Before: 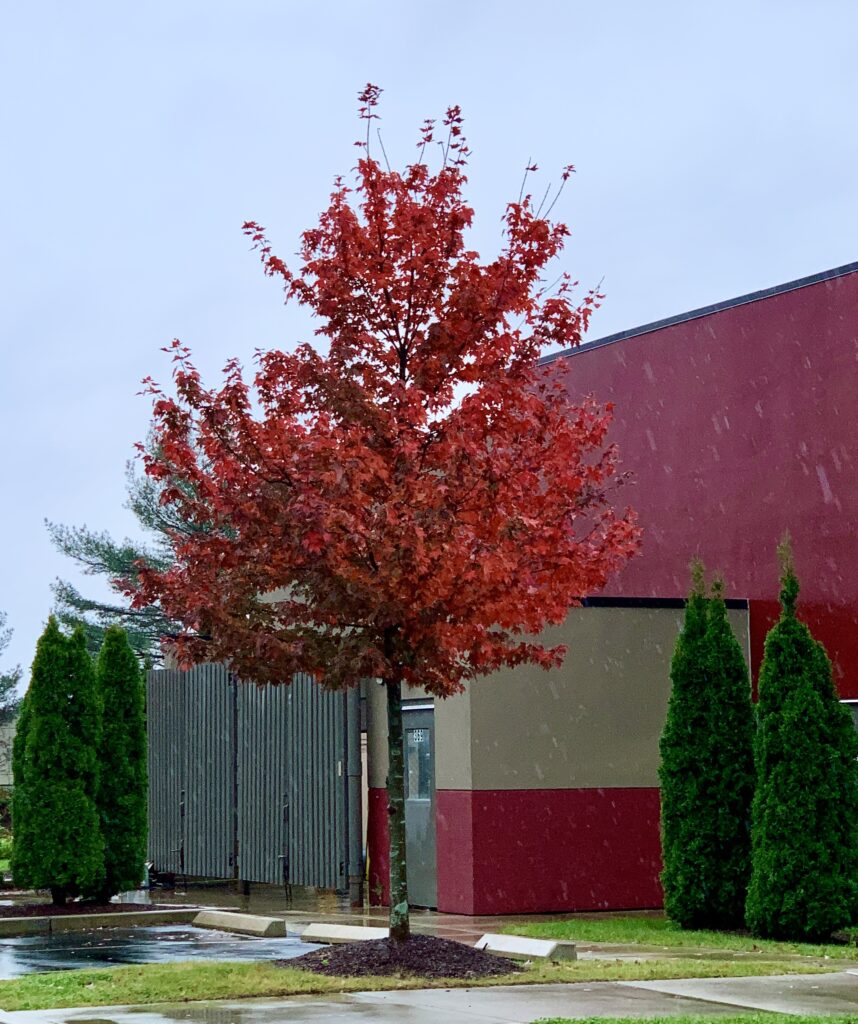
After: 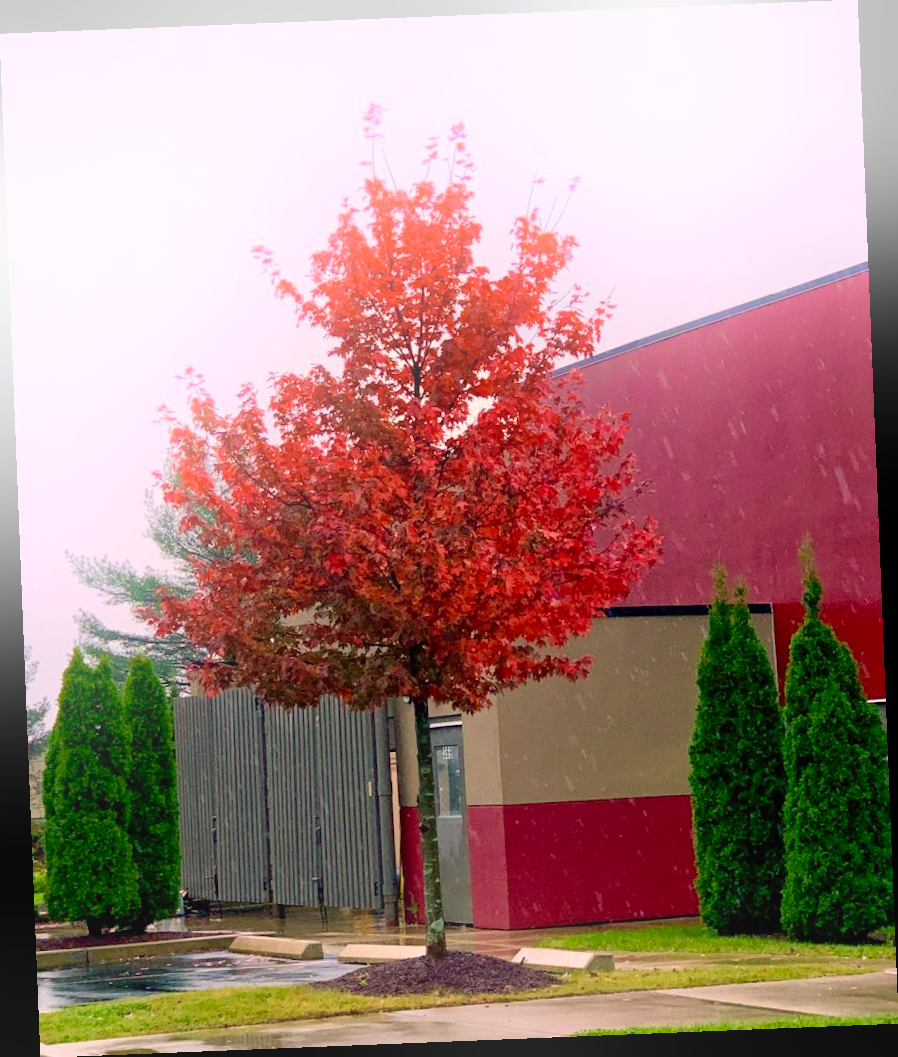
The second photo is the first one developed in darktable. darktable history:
color correction: highlights a* 17.88, highlights b* 18.79
bloom: on, module defaults
rotate and perspective: rotation -2.29°, automatic cropping off
shadows and highlights: on, module defaults
exposure: exposure 0.127 EV, compensate highlight preservation false
